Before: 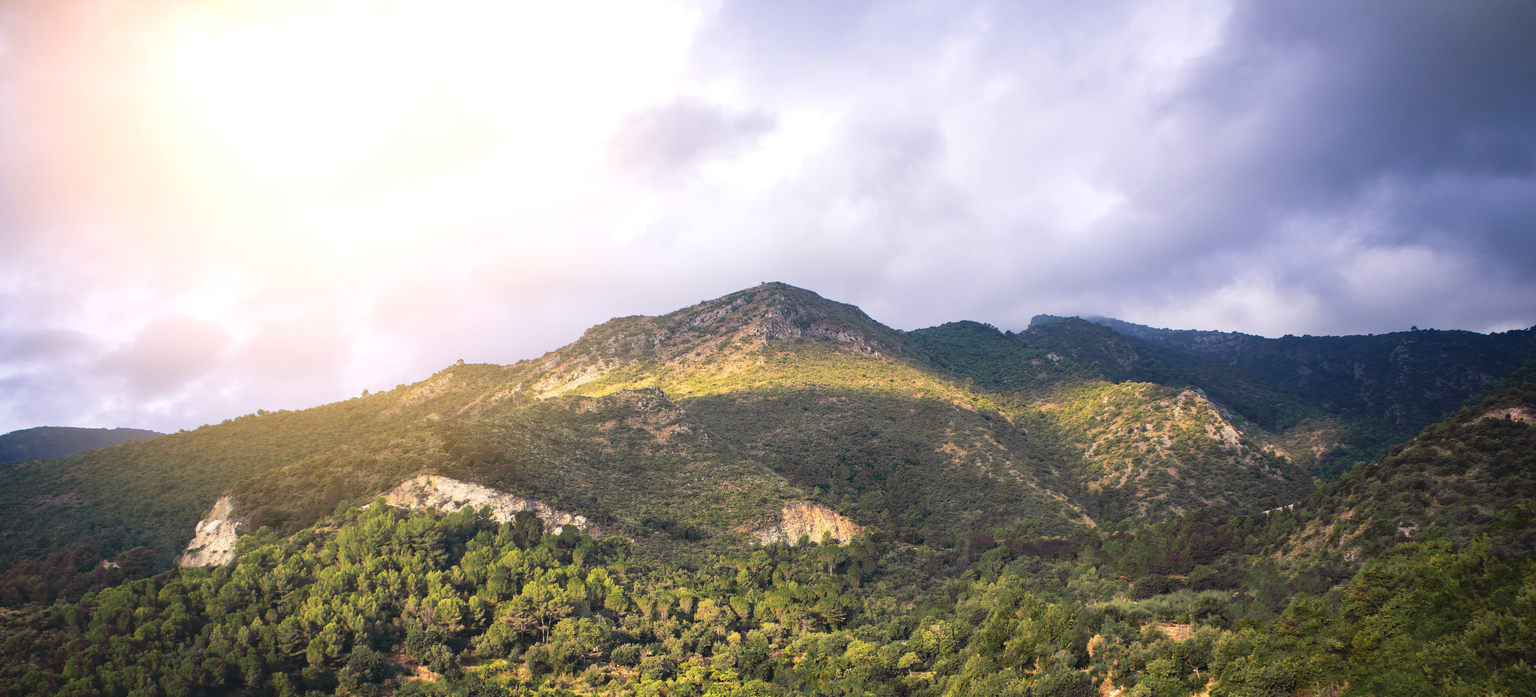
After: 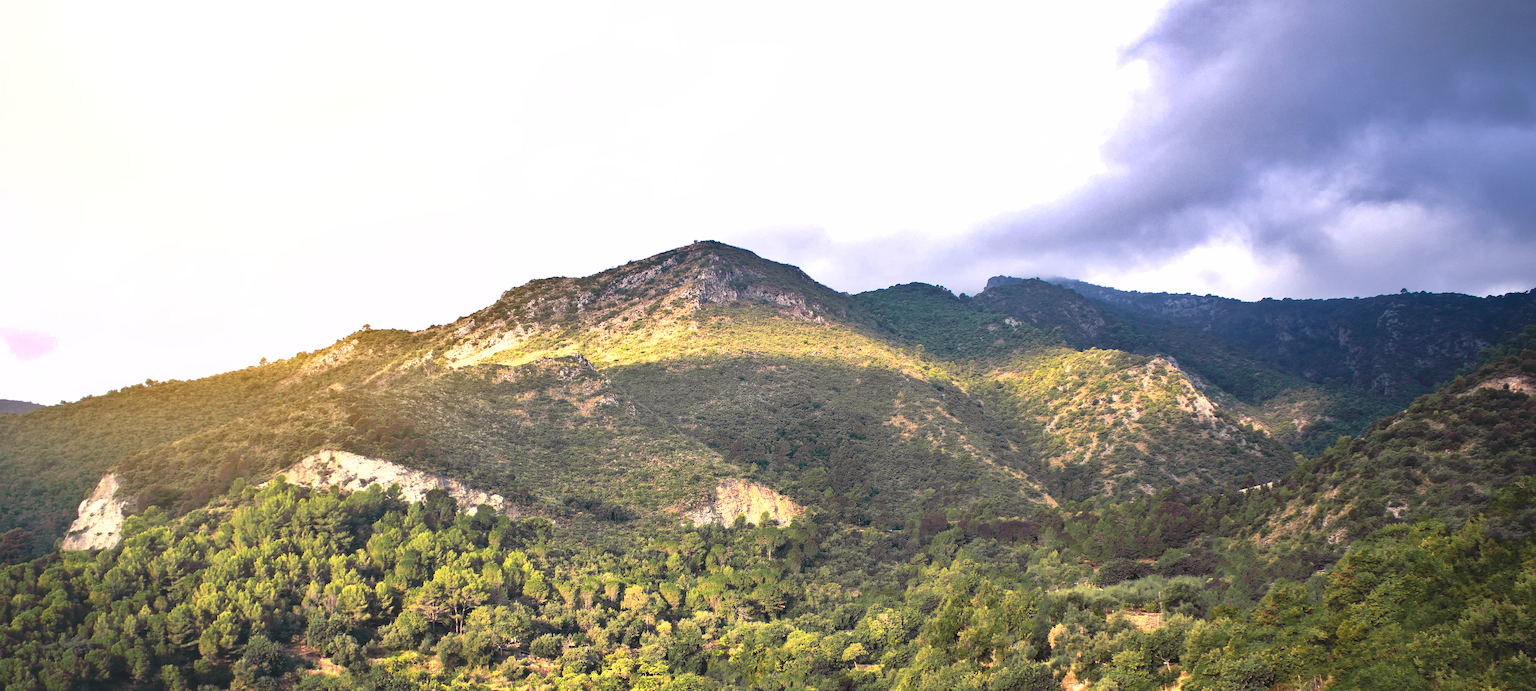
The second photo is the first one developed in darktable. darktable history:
shadows and highlights: radius 108.87, shadows 23.86, highlights -59.54, low approximation 0.01, soften with gaussian
crop and rotate: left 8.074%, top 8.815%
exposure: exposure 0.6 EV, compensate exposure bias true, compensate highlight preservation false
